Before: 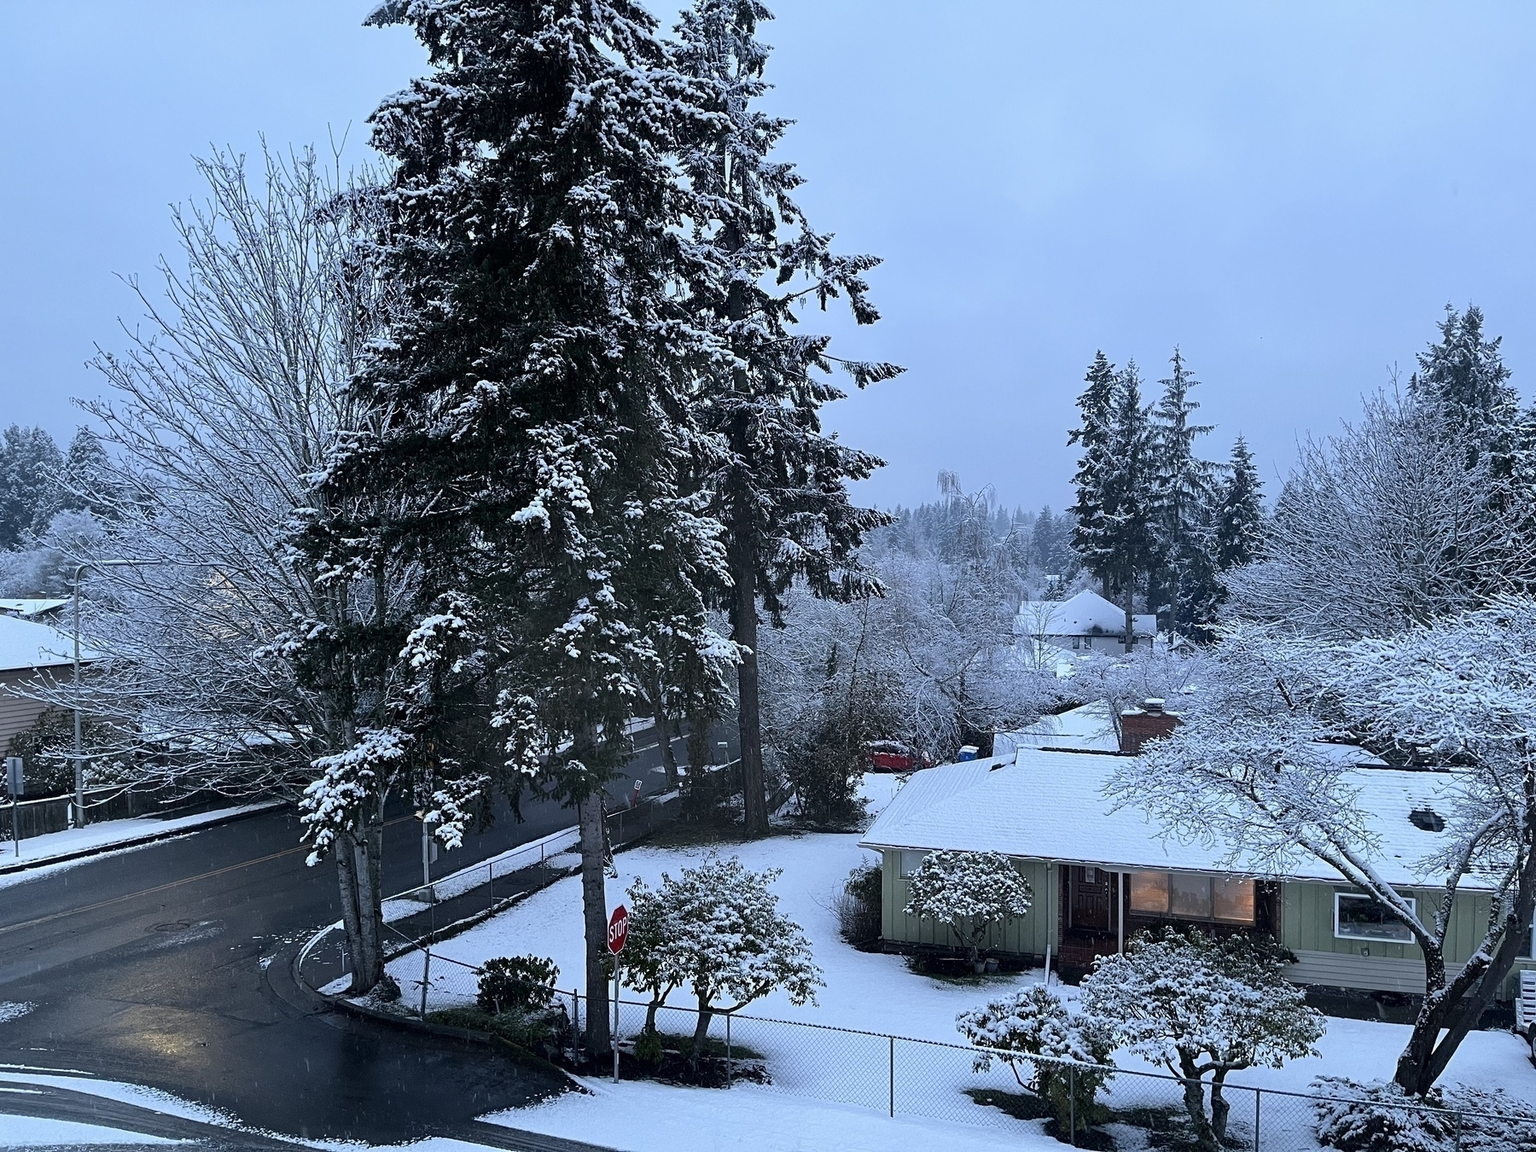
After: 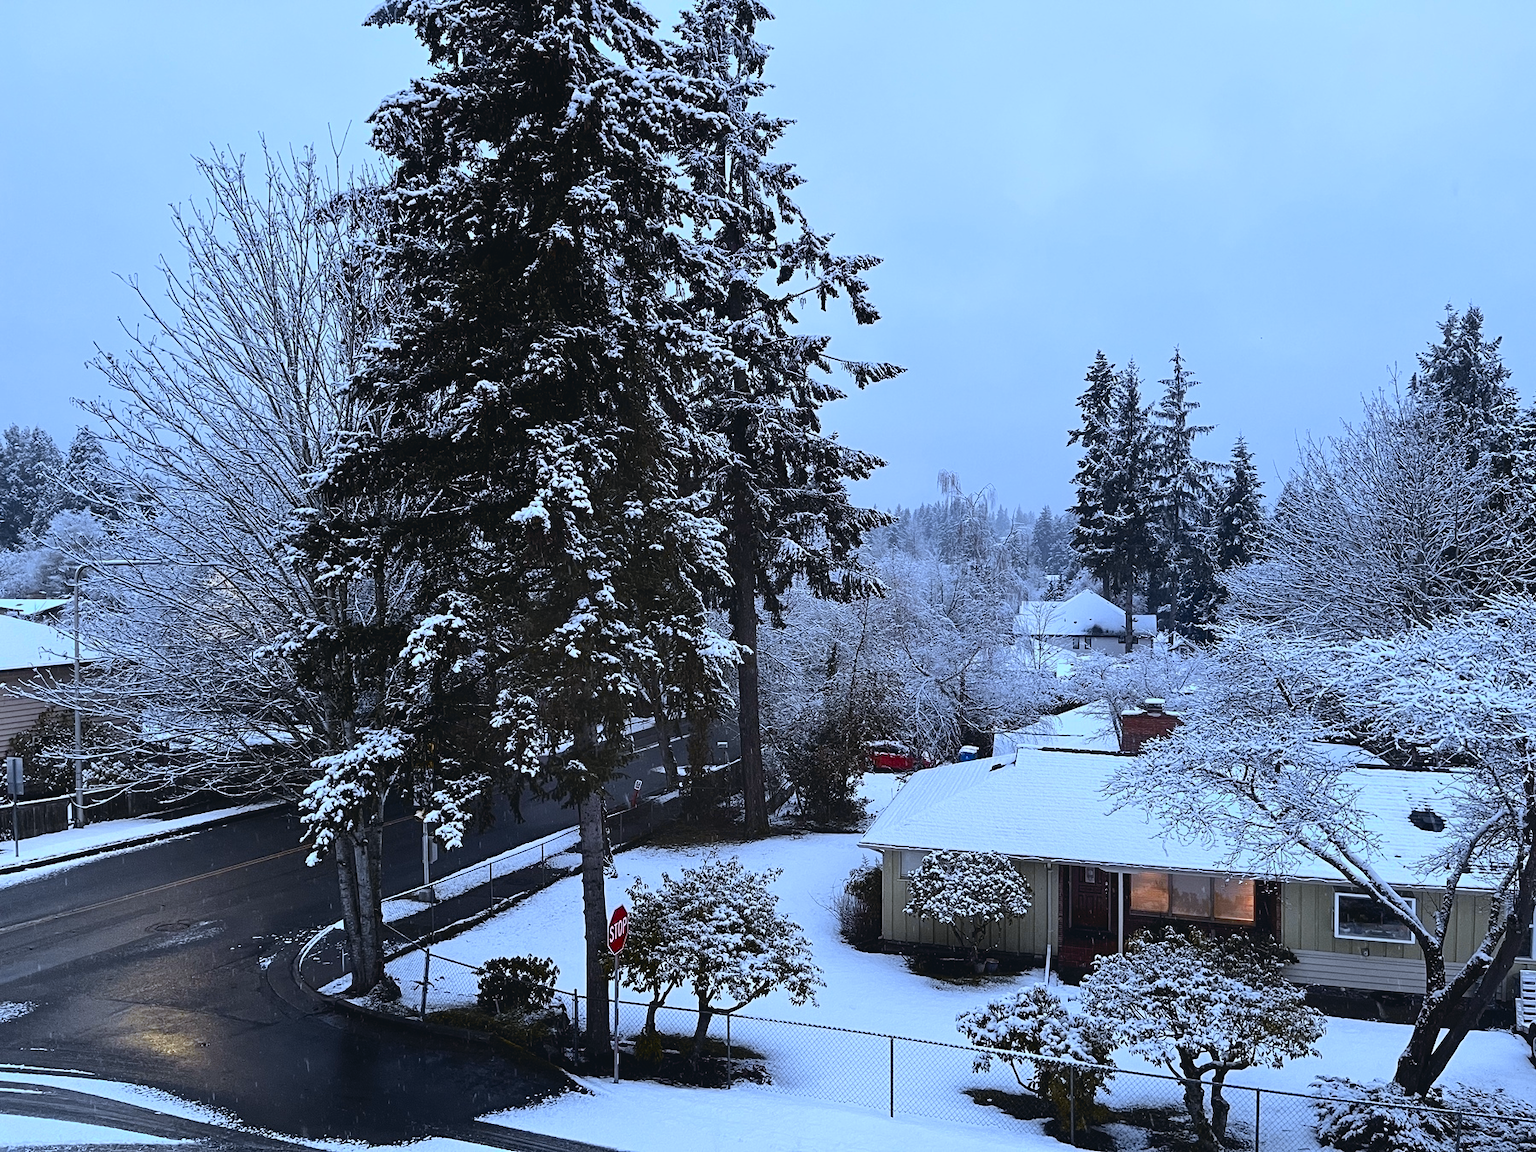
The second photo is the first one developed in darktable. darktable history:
white balance: red 0.974, blue 1.044
tone curve: curves: ch0 [(0, 0.039) (0.104, 0.103) (0.273, 0.267) (0.448, 0.487) (0.704, 0.761) (0.886, 0.922) (0.994, 0.971)]; ch1 [(0, 0) (0.335, 0.298) (0.446, 0.413) (0.485, 0.487) (0.515, 0.503) (0.566, 0.563) (0.641, 0.655) (1, 1)]; ch2 [(0, 0) (0.314, 0.301) (0.421, 0.411) (0.502, 0.494) (0.528, 0.54) (0.557, 0.559) (0.612, 0.62) (0.722, 0.686) (1, 1)], color space Lab, independent channels, preserve colors none
rgb levels: mode RGB, independent channels, levels [[0, 0.5, 1], [0, 0.521, 1], [0, 0.536, 1]]
